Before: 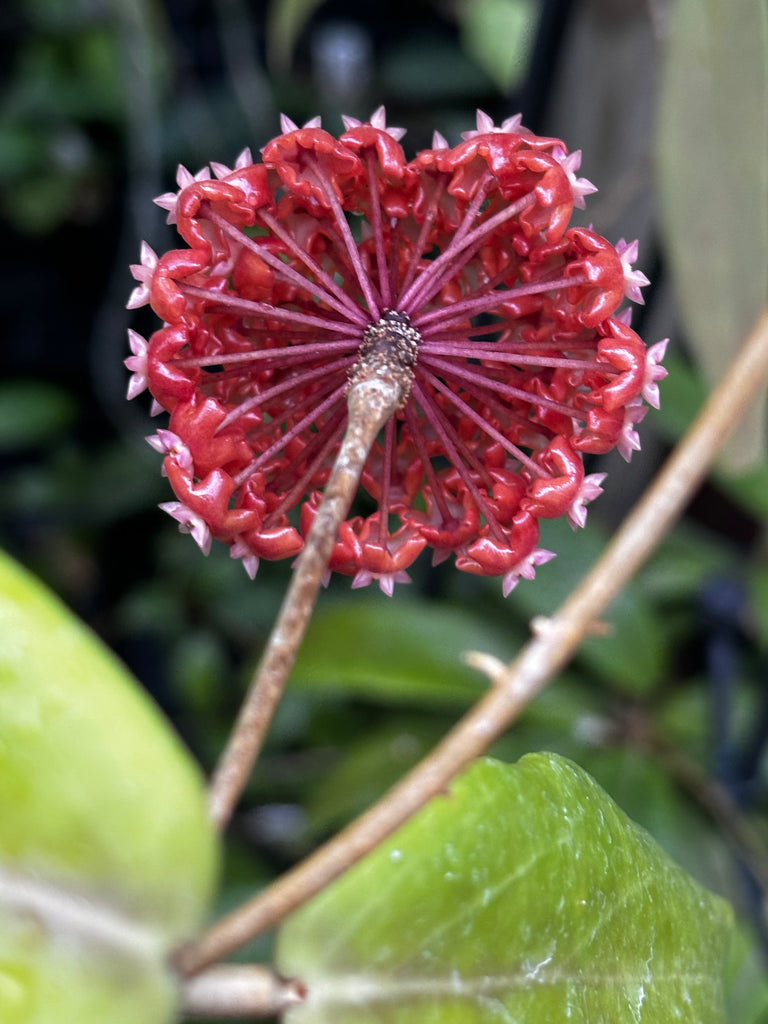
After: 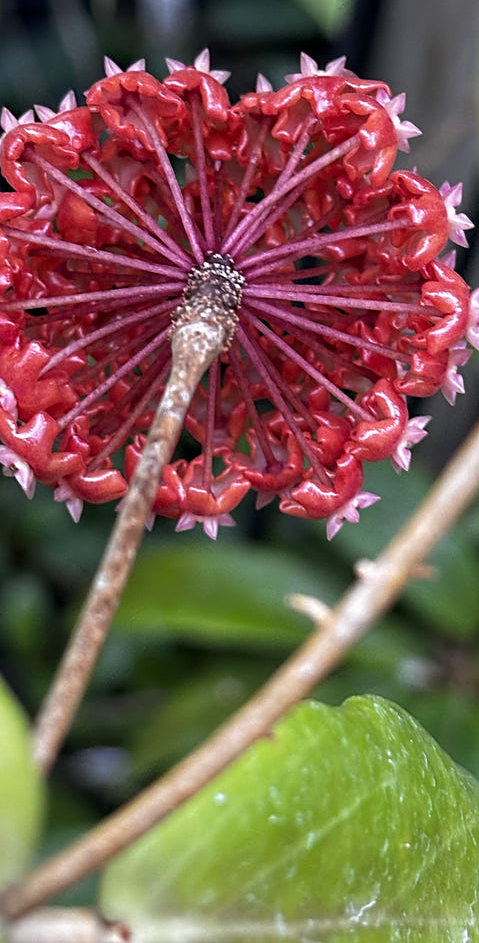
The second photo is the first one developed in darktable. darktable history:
local contrast: highlights 61%, shadows 106%, detail 107%, midtone range 0.529
crop and rotate: left 22.918%, top 5.629%, right 14.711%, bottom 2.247%
sharpen: on, module defaults
white balance: red 1, blue 1
